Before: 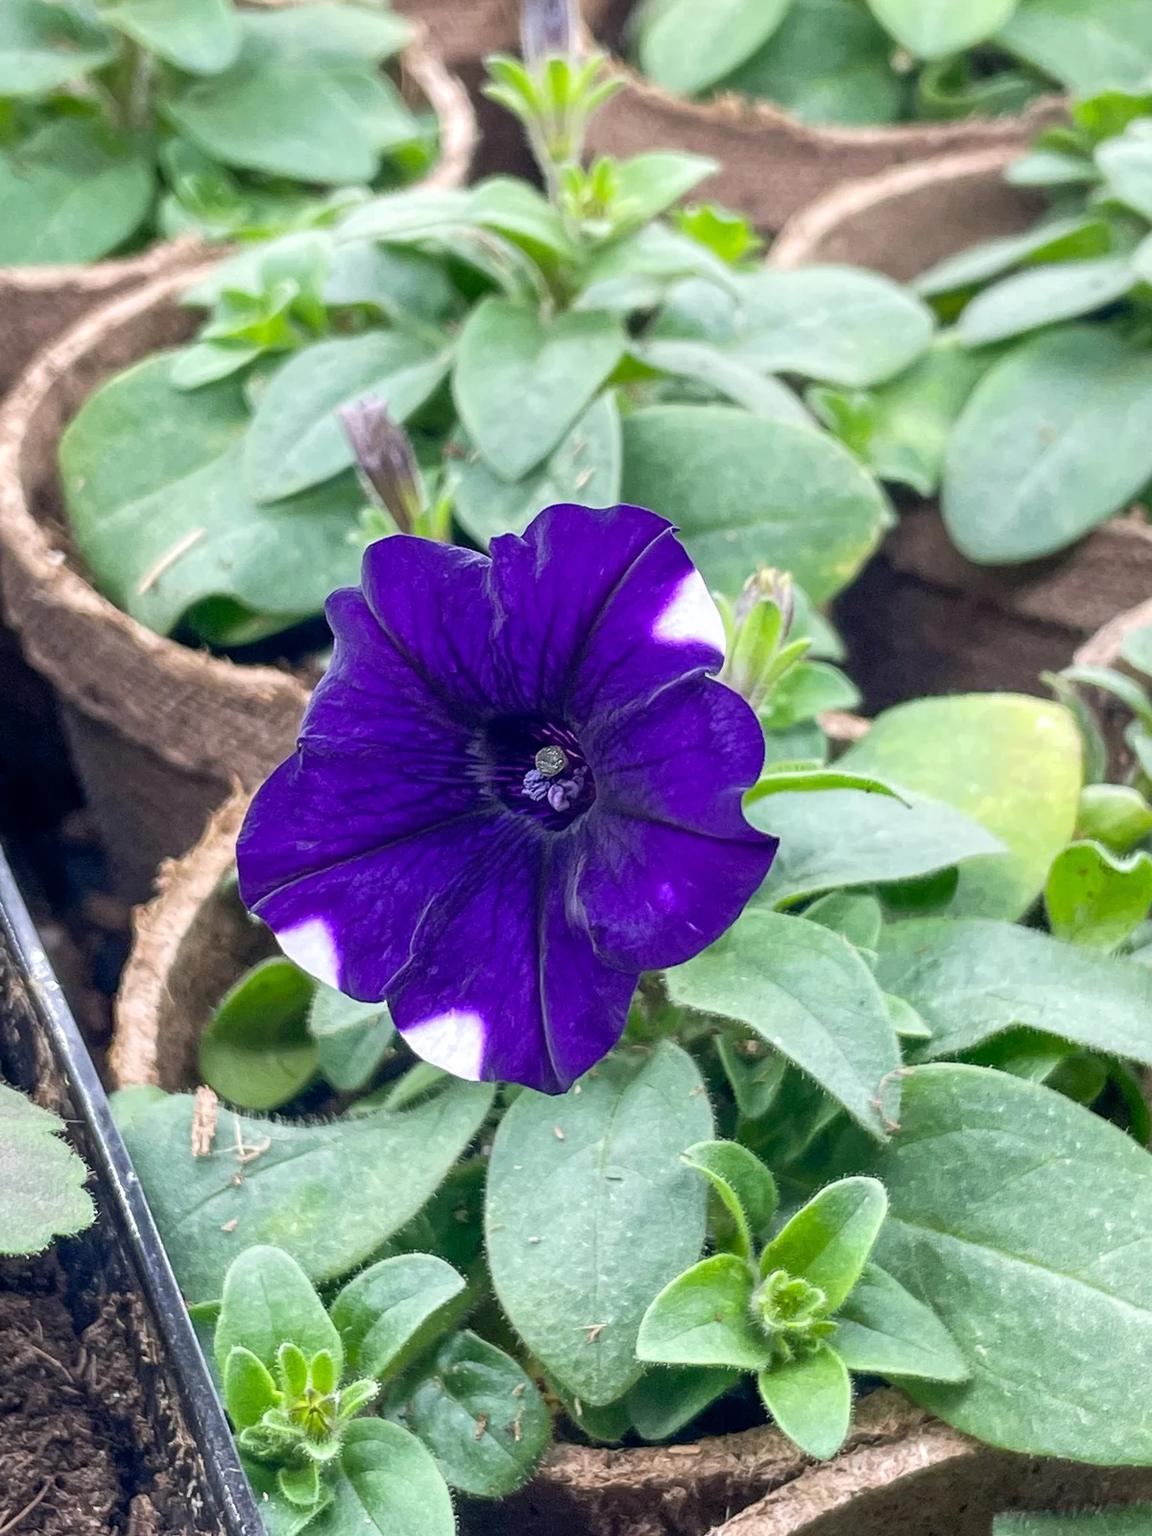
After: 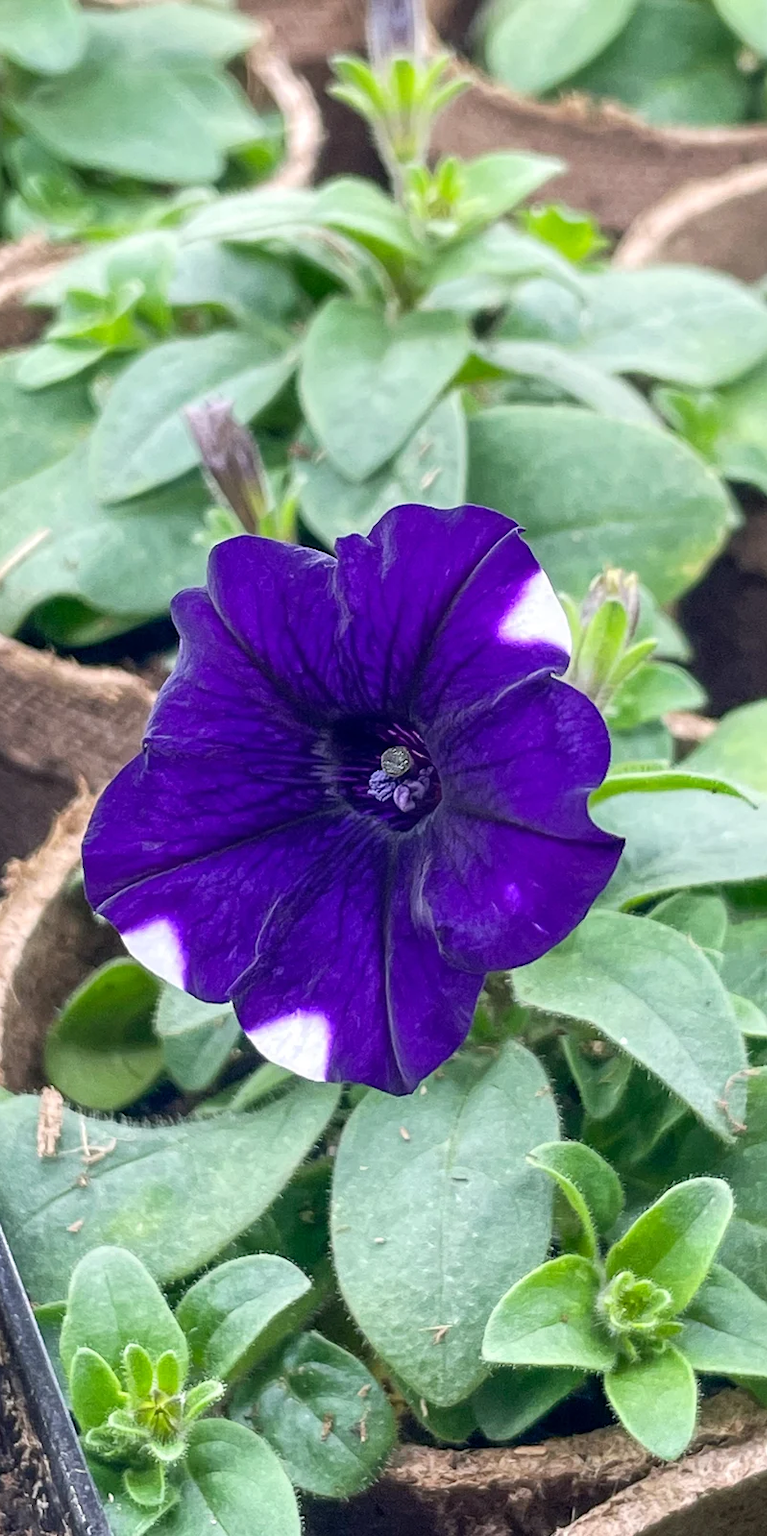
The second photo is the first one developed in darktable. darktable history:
crop and rotate: left 13.47%, right 19.876%
